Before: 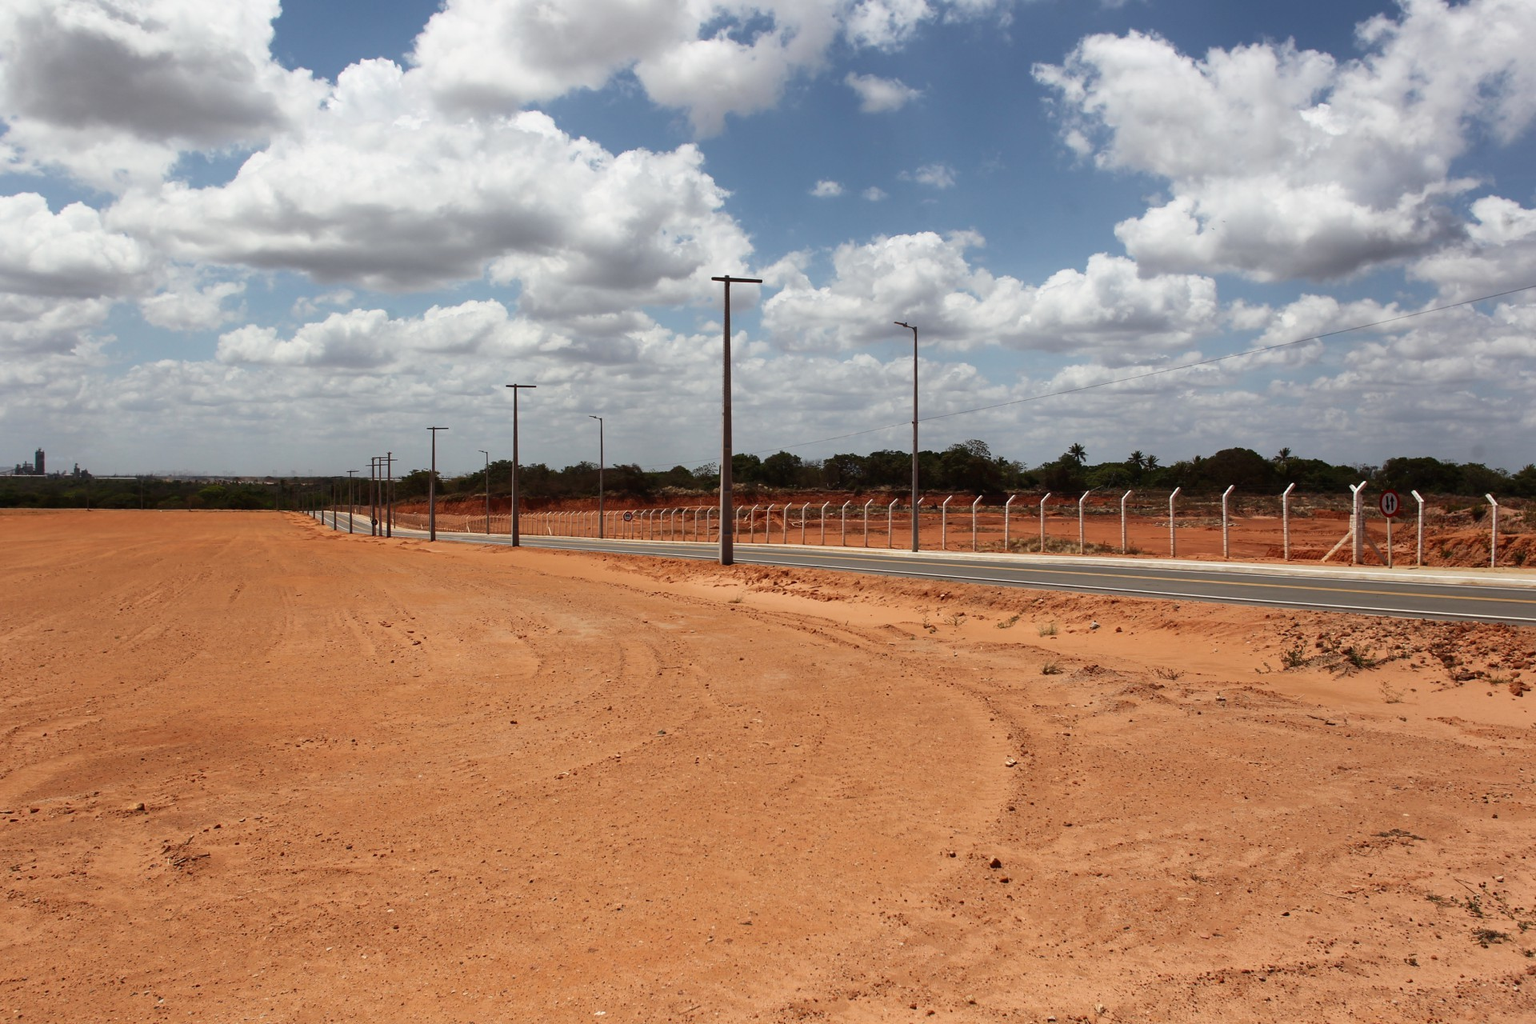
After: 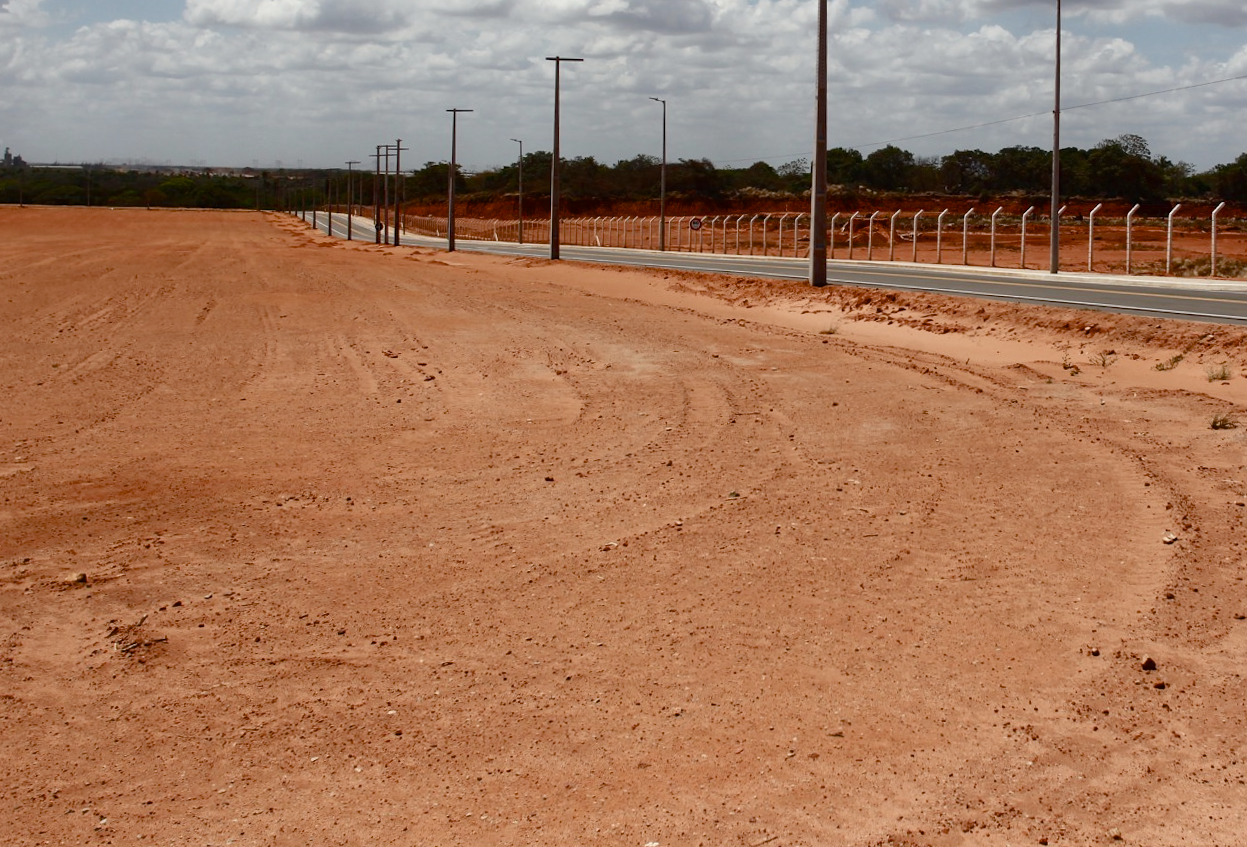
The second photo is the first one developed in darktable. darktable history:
crop and rotate: angle -0.838°, left 3.672%, top 32.358%, right 29.922%
color balance rgb: linear chroma grading › shadows -2.348%, linear chroma grading › highlights -13.959%, linear chroma grading › global chroma -9.534%, linear chroma grading › mid-tones -10.111%, perceptual saturation grading › global saturation 20%, perceptual saturation grading › highlights -25.263%, perceptual saturation grading › shadows 25.823%, saturation formula JzAzBz (2021)
tone equalizer: on, module defaults
